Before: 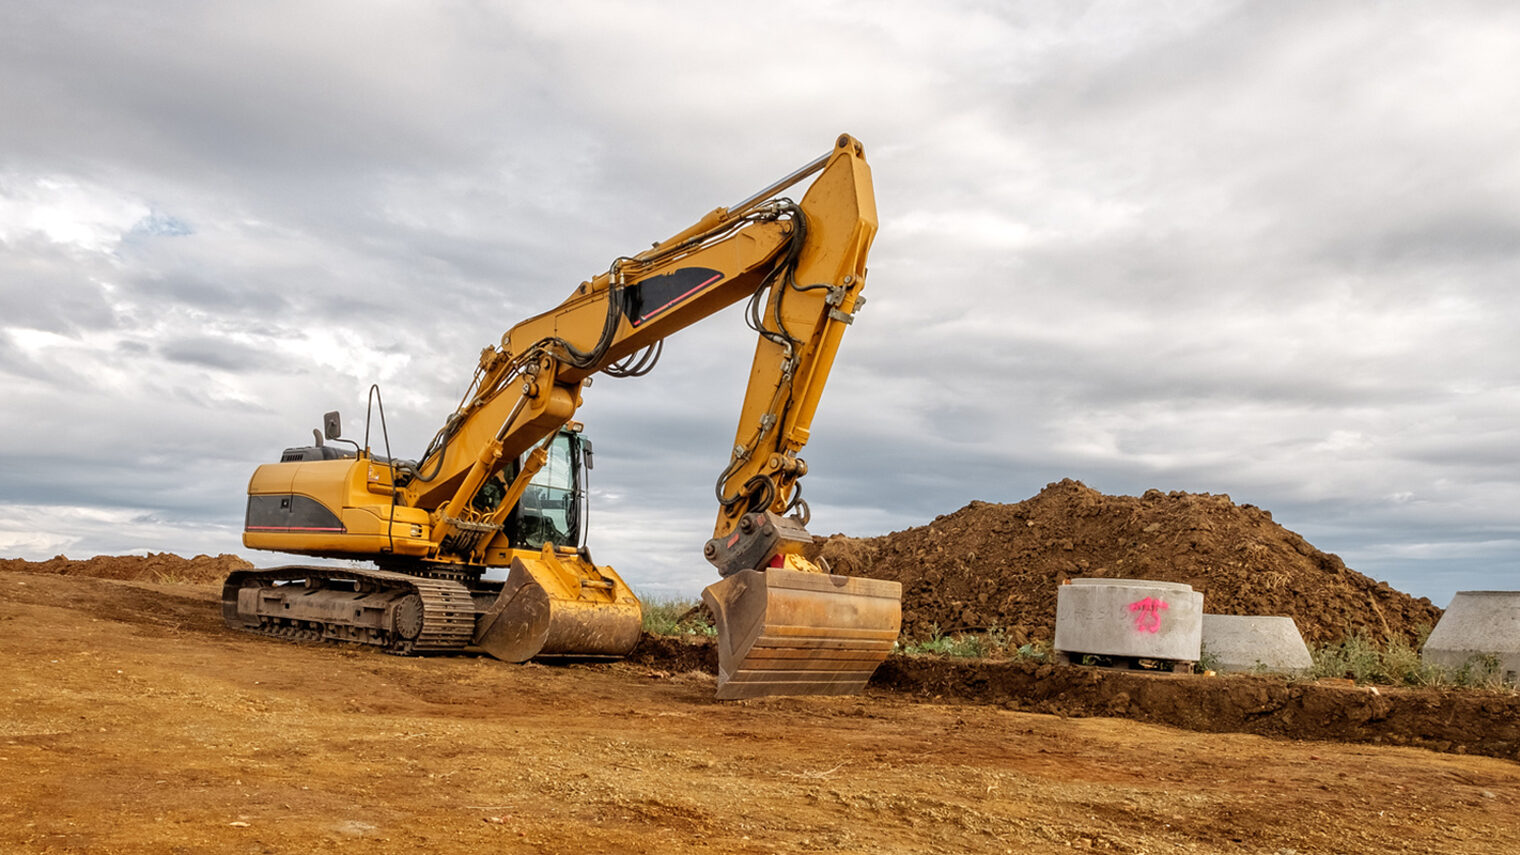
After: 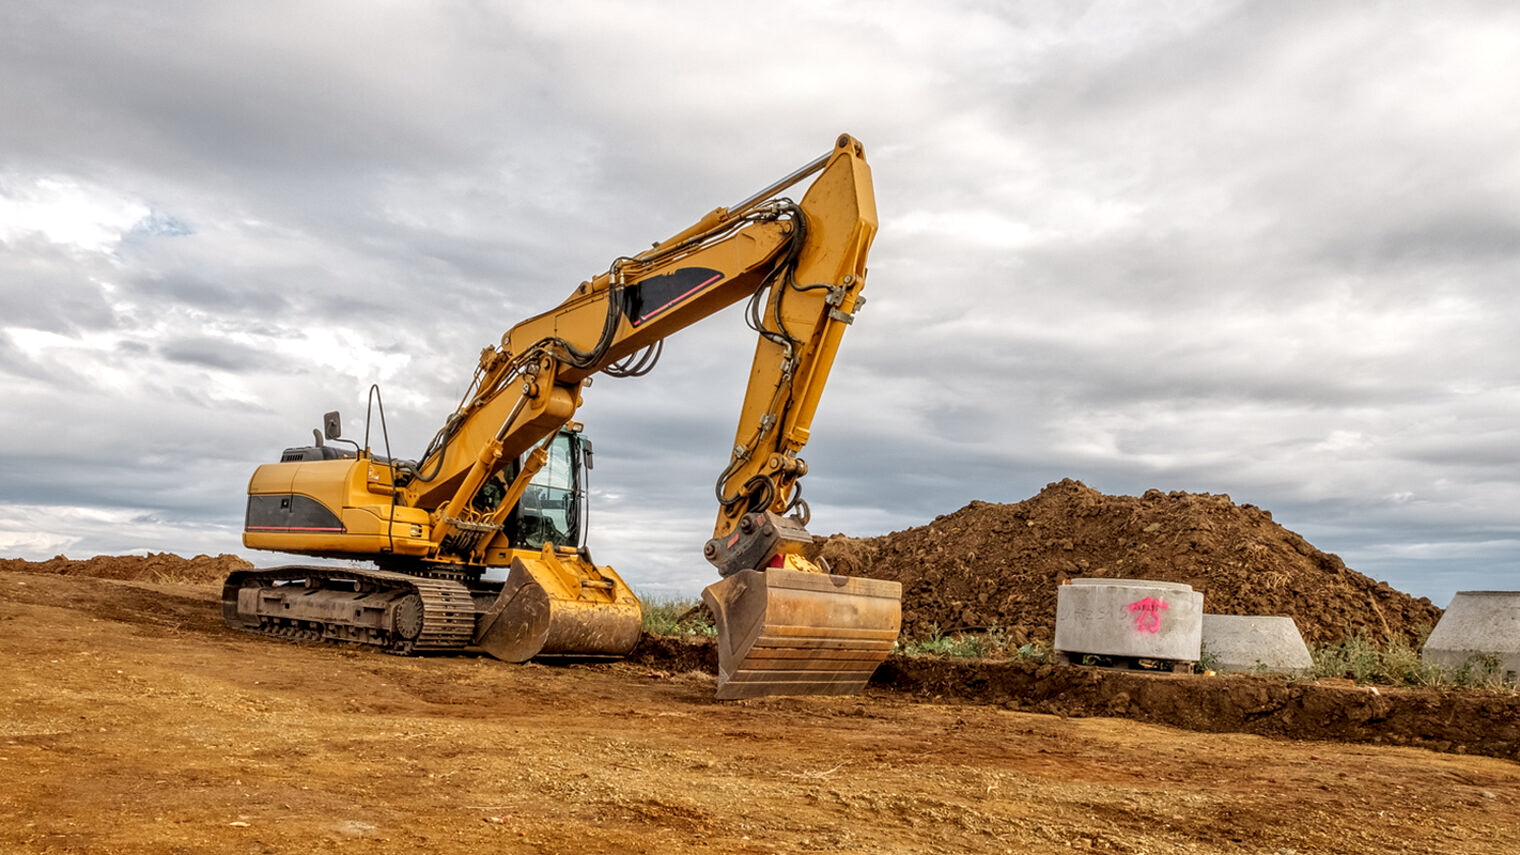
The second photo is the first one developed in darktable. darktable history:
local contrast: on, module defaults
contrast brightness saturation: contrast 0.048
